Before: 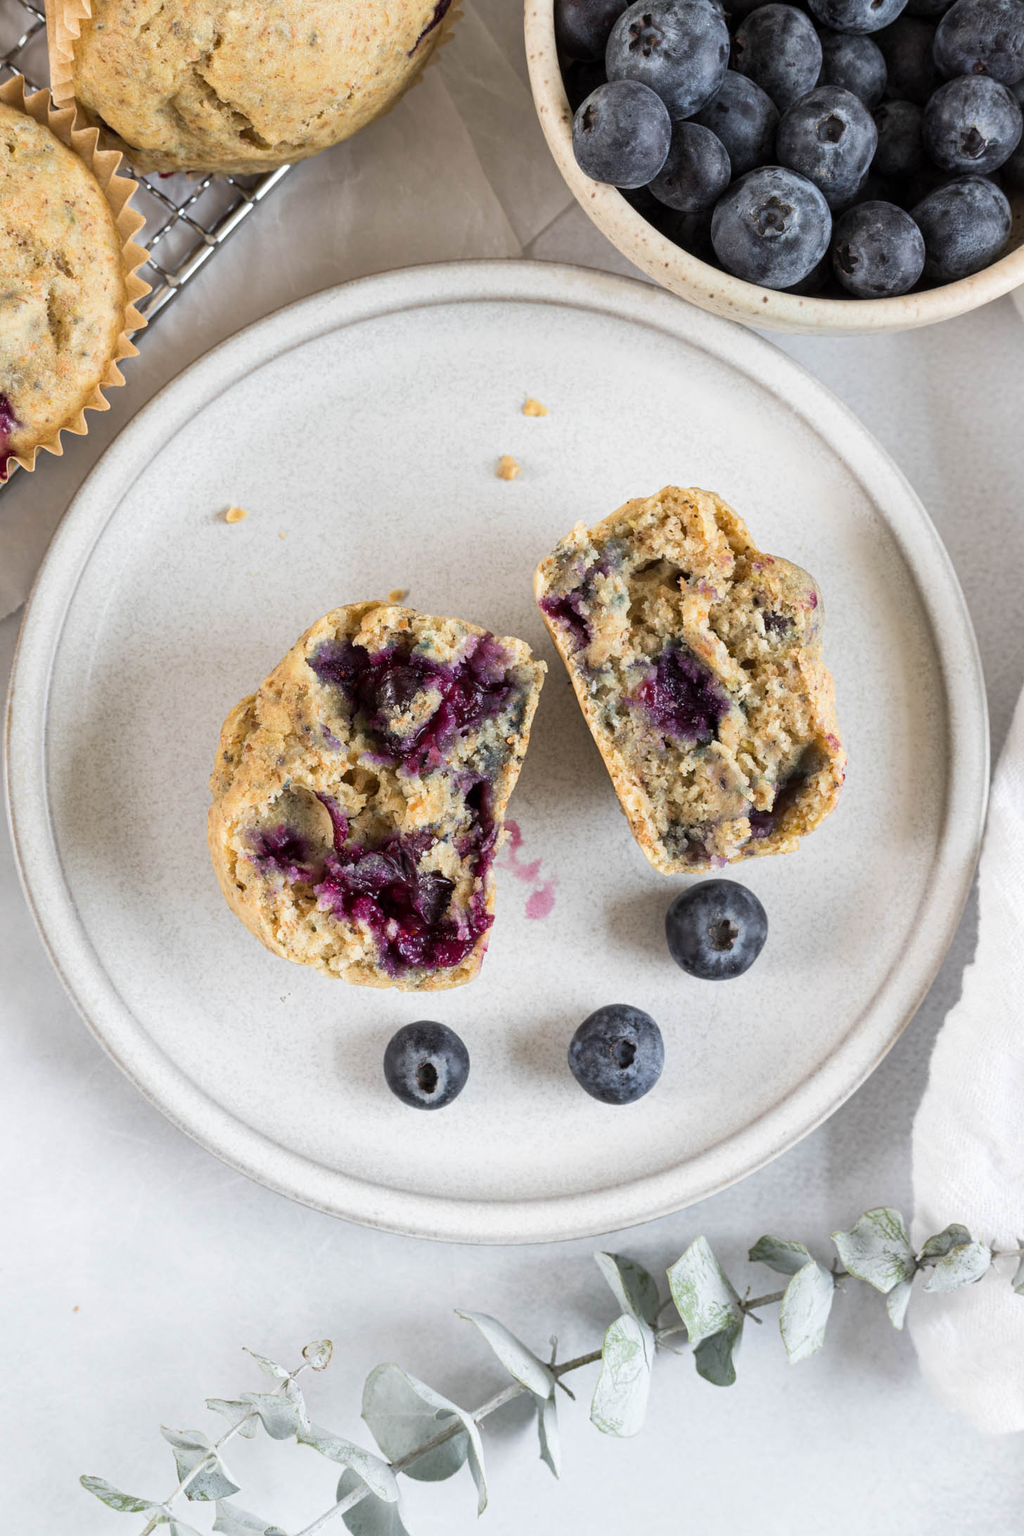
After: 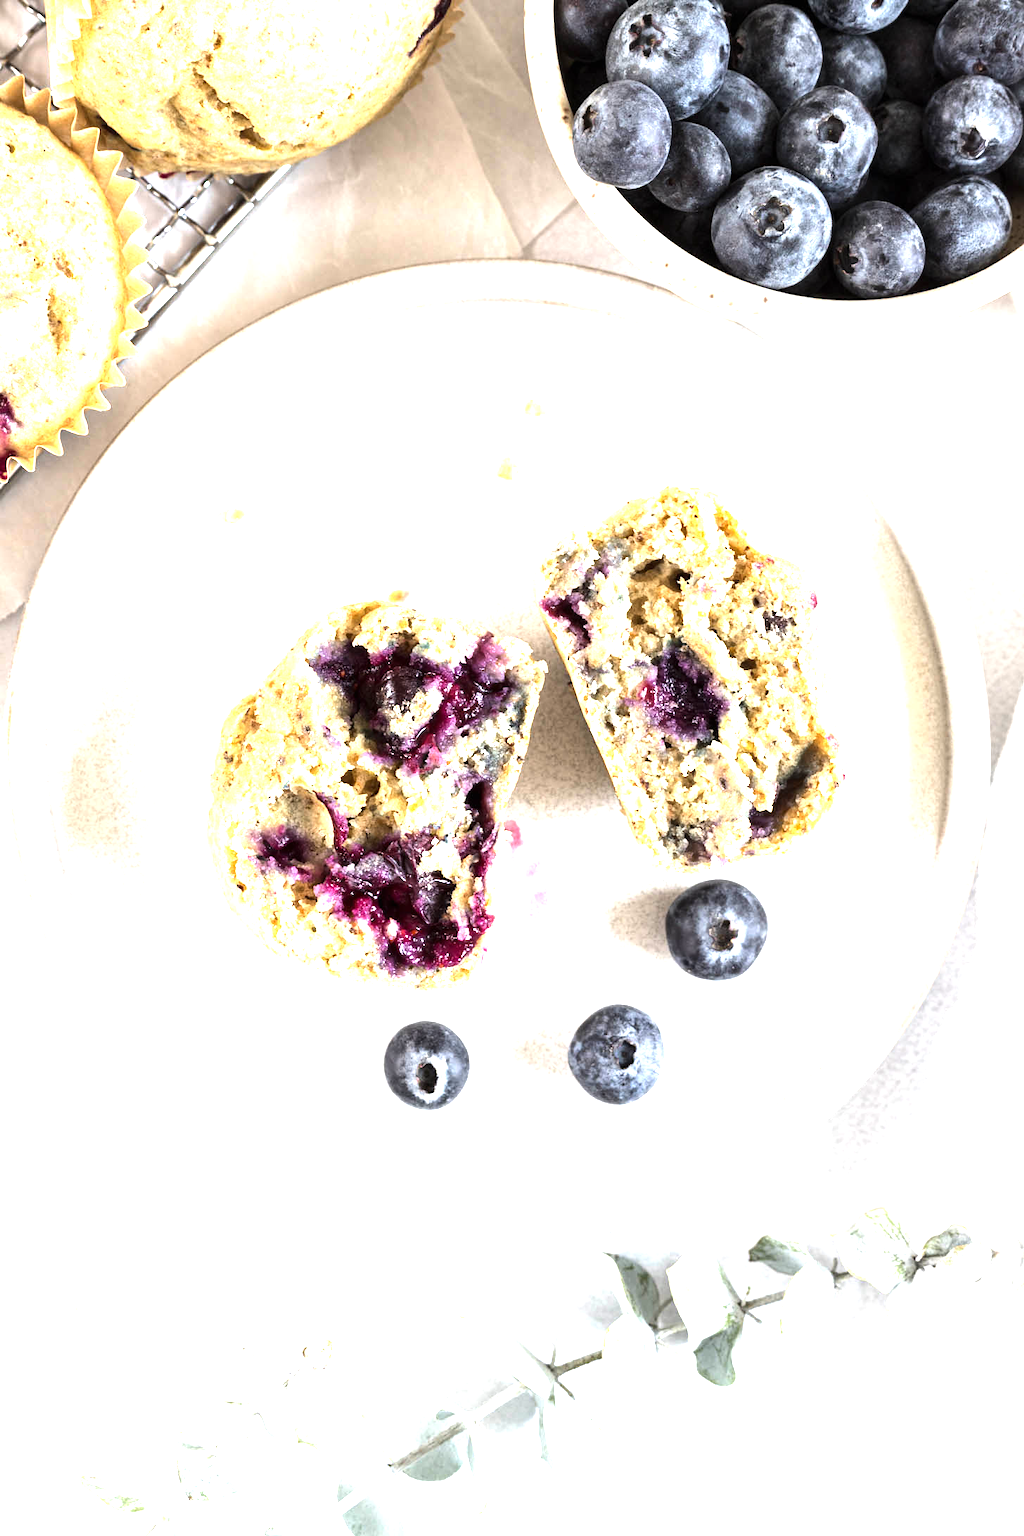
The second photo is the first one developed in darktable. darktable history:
tone equalizer: -8 EV -0.782 EV, -7 EV -0.695 EV, -6 EV -0.585 EV, -5 EV -0.369 EV, -3 EV 0.373 EV, -2 EV 0.6 EV, -1 EV 0.678 EV, +0 EV 0.762 EV, edges refinement/feathering 500, mask exposure compensation -1.57 EV, preserve details no
exposure: black level correction 0, exposure 1.172 EV, compensate exposure bias true, compensate highlight preservation false
